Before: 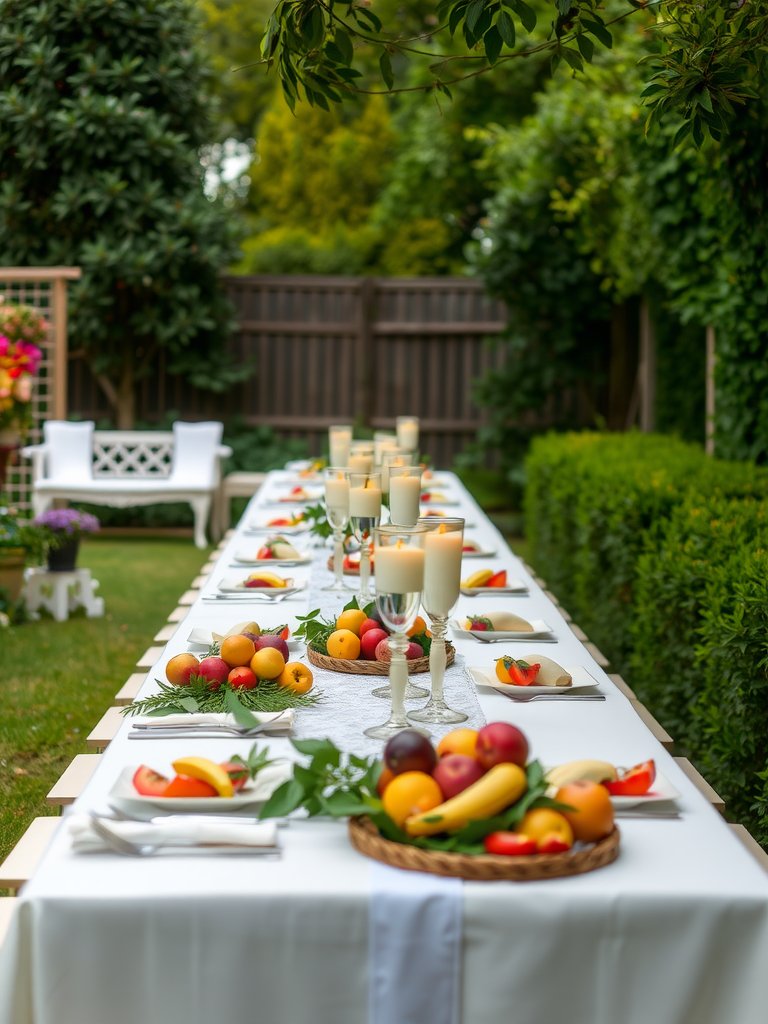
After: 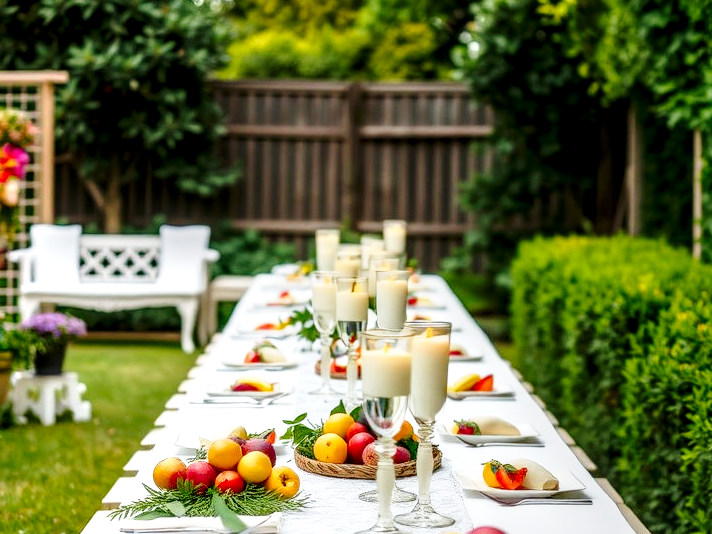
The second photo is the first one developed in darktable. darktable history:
base curve: curves: ch0 [(0, 0) (0.028, 0.03) (0.121, 0.232) (0.46, 0.748) (0.859, 0.968) (1, 1)], preserve colors none
local contrast: highlights 25%, detail 150%
crop: left 1.744%, top 19.225%, right 5.069%, bottom 28.357%
